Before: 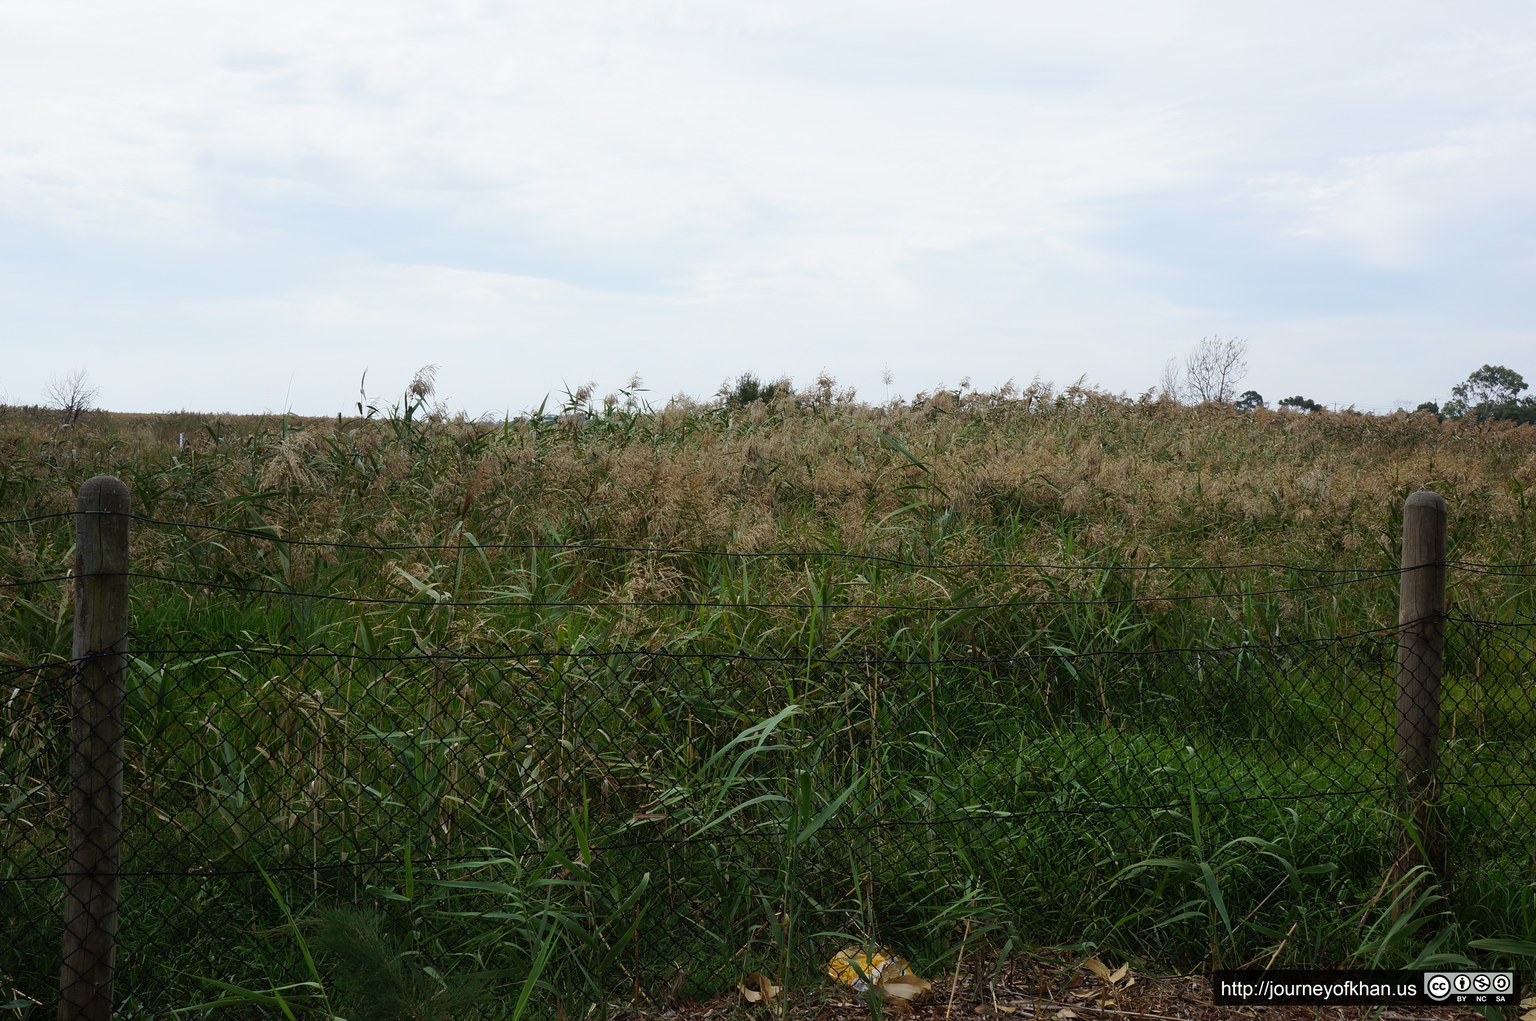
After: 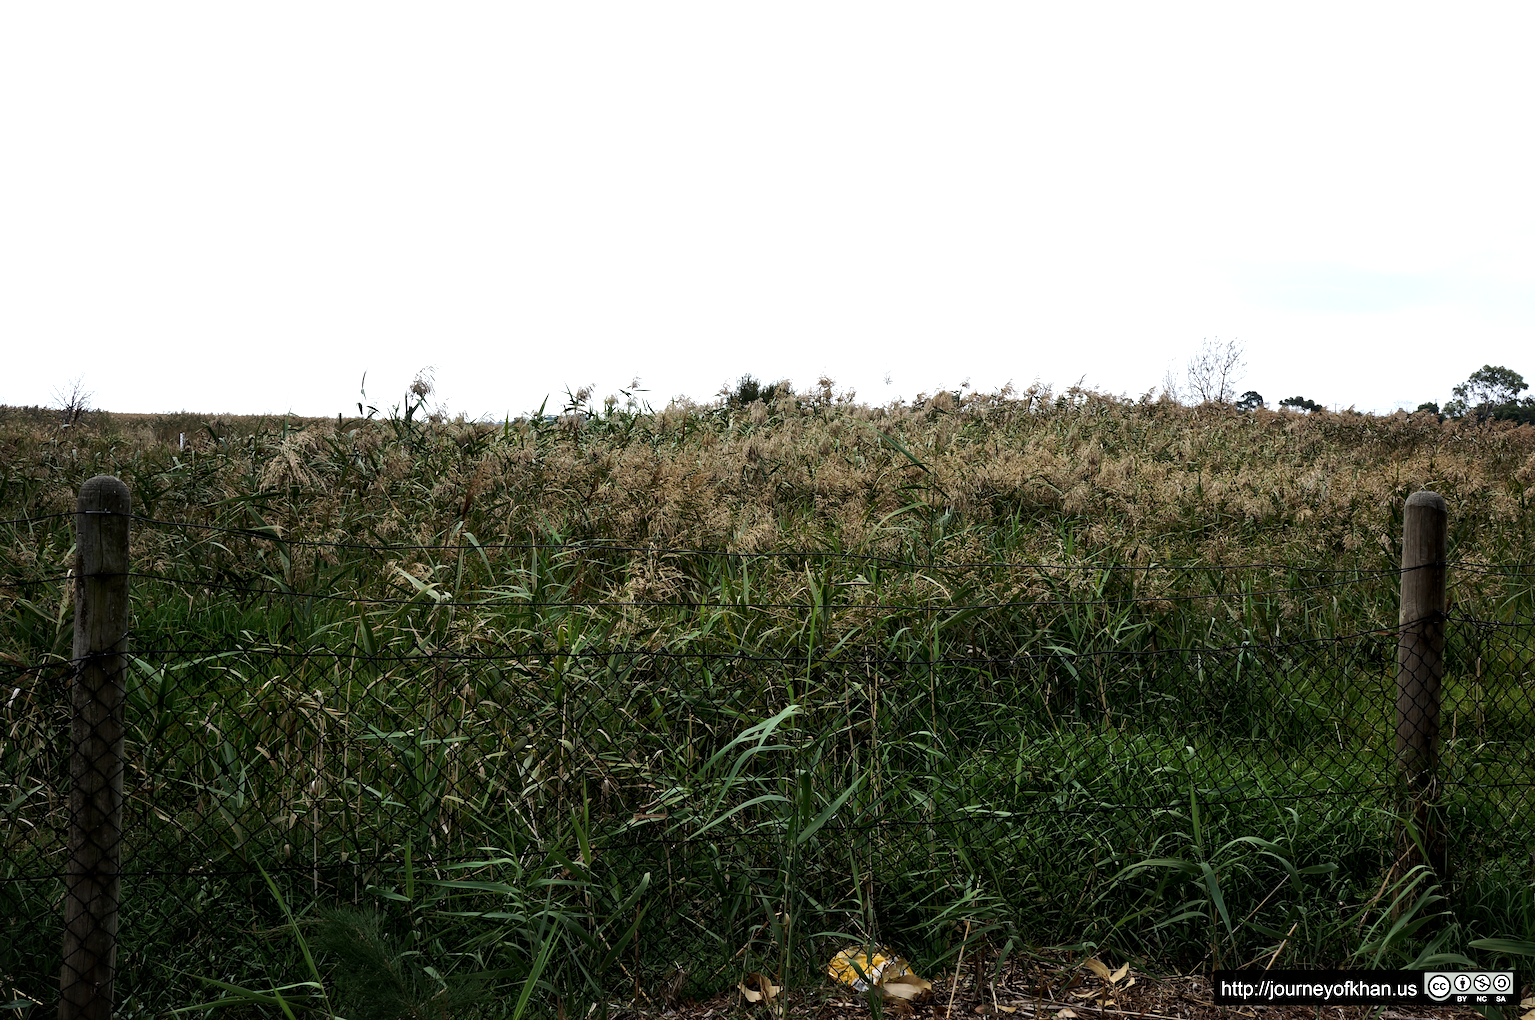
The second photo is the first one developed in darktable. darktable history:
tone equalizer: -8 EV -0.741 EV, -7 EV -0.729 EV, -6 EV -0.605 EV, -5 EV -0.4 EV, -3 EV 0.401 EV, -2 EV 0.6 EV, -1 EV 0.692 EV, +0 EV 0.74 EV, edges refinement/feathering 500, mask exposure compensation -1.57 EV, preserve details no
local contrast: mode bilateral grid, contrast 19, coarseness 51, detail 150%, midtone range 0.2
